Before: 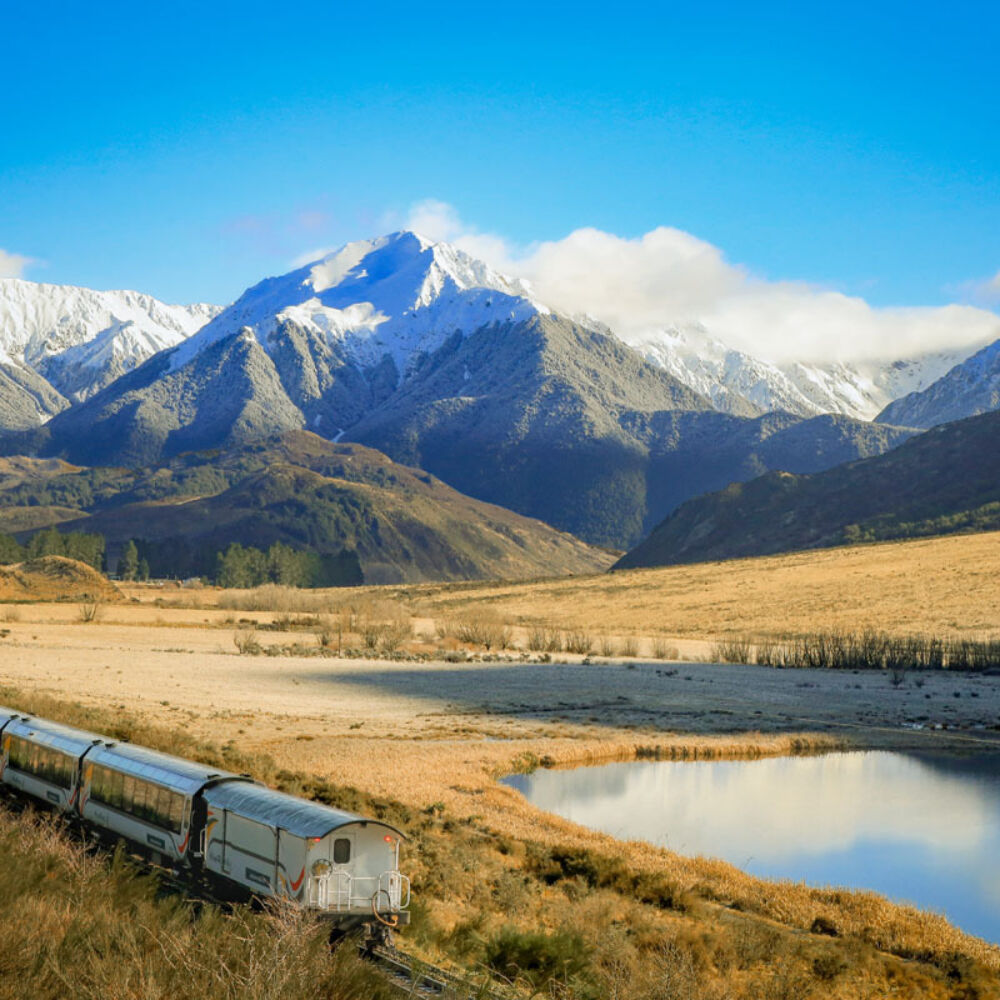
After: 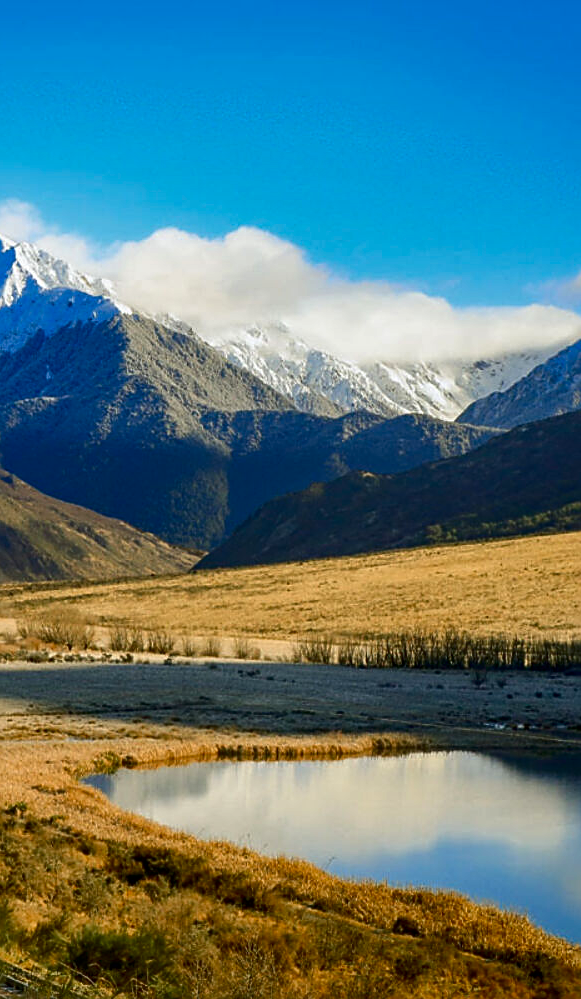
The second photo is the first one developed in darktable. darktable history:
contrast brightness saturation: contrast 0.096, brightness -0.26, saturation 0.138
sharpen: on, module defaults
crop: left 41.835%
shadows and highlights: low approximation 0.01, soften with gaussian
